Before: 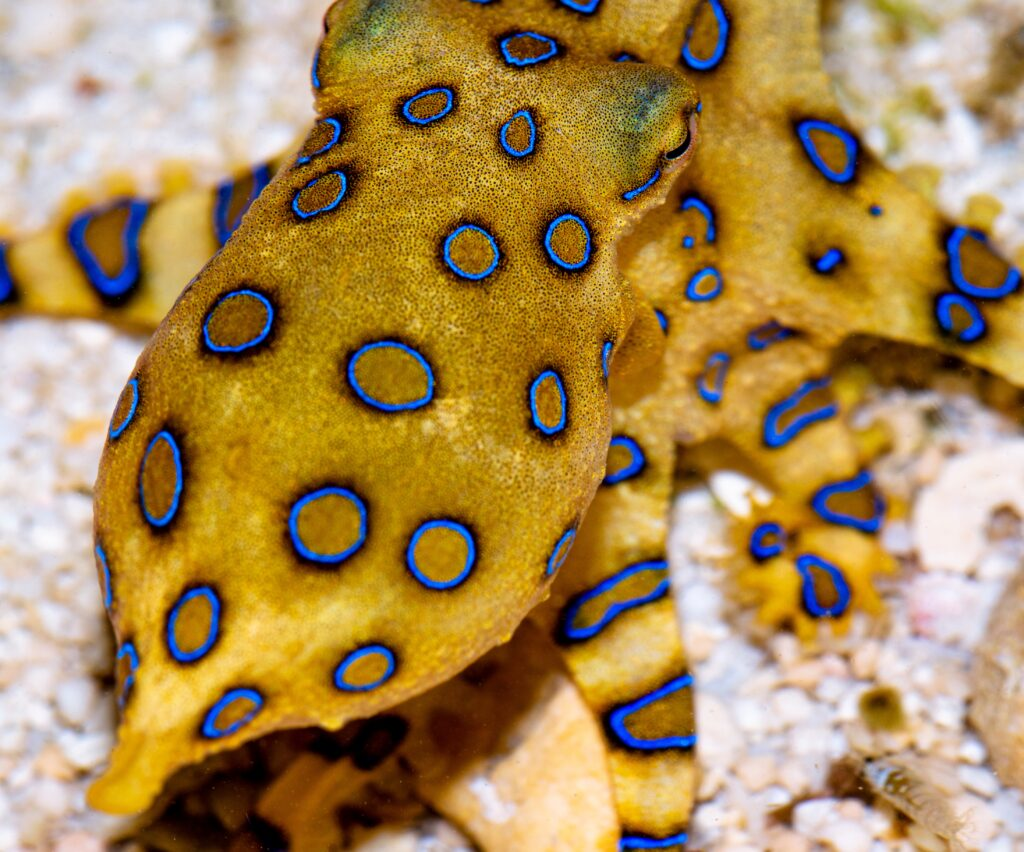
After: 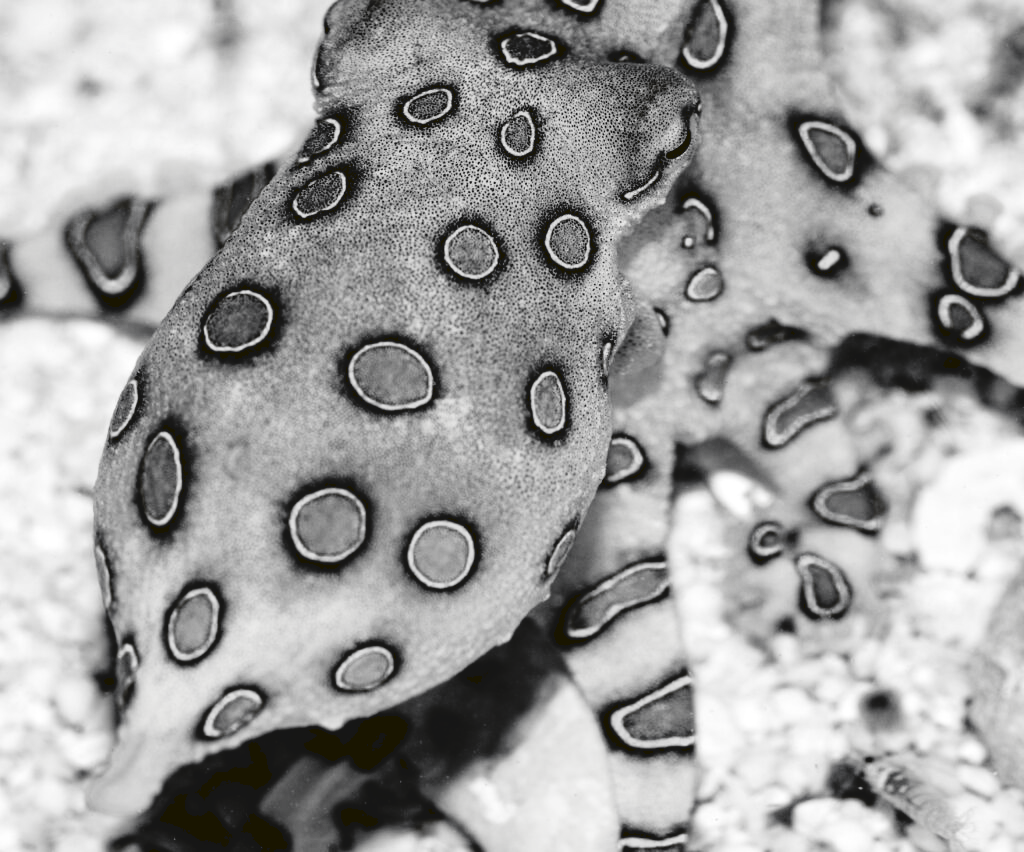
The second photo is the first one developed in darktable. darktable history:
tone curve: curves: ch0 [(0, 0) (0.003, 0.068) (0.011, 0.068) (0.025, 0.068) (0.044, 0.068) (0.069, 0.072) (0.1, 0.072) (0.136, 0.077) (0.177, 0.095) (0.224, 0.126) (0.277, 0.2) (0.335, 0.3) (0.399, 0.407) (0.468, 0.52) (0.543, 0.624) (0.623, 0.721) (0.709, 0.811) (0.801, 0.88) (0.898, 0.942) (1, 1)], preserve colors none
color look up table: target L [93.05, 83.84, 88.12, 79.52, 76.98, 58.12, 65.49, 54.37, 40.31, 43.6, 35.51, 31.46, 0.476, 200.91, 103.26, 77.34, 67, 71.47, 63.22, 59.15, 50.43, 57.48, 47.04, 32.32, 24.42, 21.25, 5.464, 88.12, 85.27, 84.56, 80.97, 70.73, 60.56, 61.19, 83.12, 75.15, 47.24, 52.8, 31.88, 46.83, 26.5, 14.2, 88.12, 90.24, 80.97, 82.41, 55.28, 55.54, 18.94], target a [-0.1, -0.003, -0.002, -0.003, 0, 0.001, 0, 0, 0.001 ×4, 0, 0, 0, -0.001, 0, 0, 0.001, 0.001, 0.001, 0, 0.001, 0.001, 0.001, 0, -0.687, -0.002, -0.002, -0.003, -0.001, -0.002, 0, 0.001, -0.001, -0.002, 0.001, 0, 0.001, 0.001, 0.001, -0.256, -0.002, -0.003, -0.001, -0.002, 0.001, 0.001, -0.127], target b [1.233, 0.024, 0.023, 0.024, 0.002, -0.004, 0.002, 0.002, -0.006, -0.006, -0.006, -0.004, 0, -0.001, -0.002, 0.003, 0.002, 0.002, -0.004, -0.004, -0.004, 0.002, -0.006, -0.006, -0.003, -0.003, 8.474, 0.023, 0.023, 0.024, 0.002, 0.023, 0.002, -0.004, 0.002, 0.023, -0.006, 0.002, -0.006, -0.006, -0.005, 3.359, 0.023, 0.024, 0.002, 0.024, -0.004, -0.004, 1.609], num patches 49
